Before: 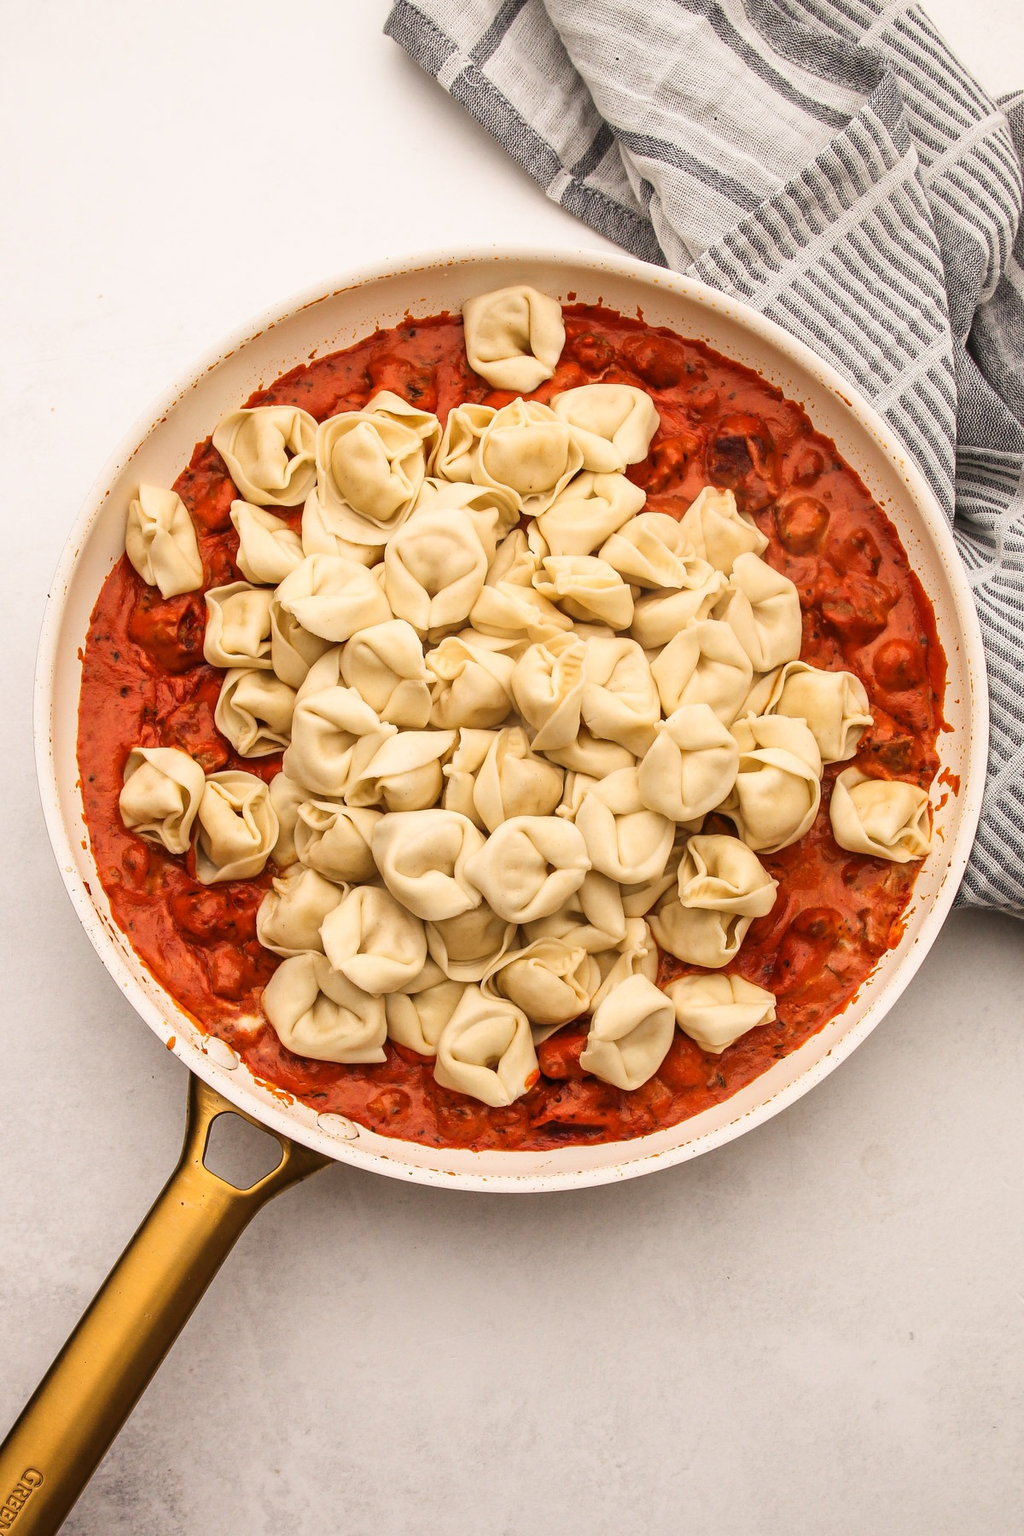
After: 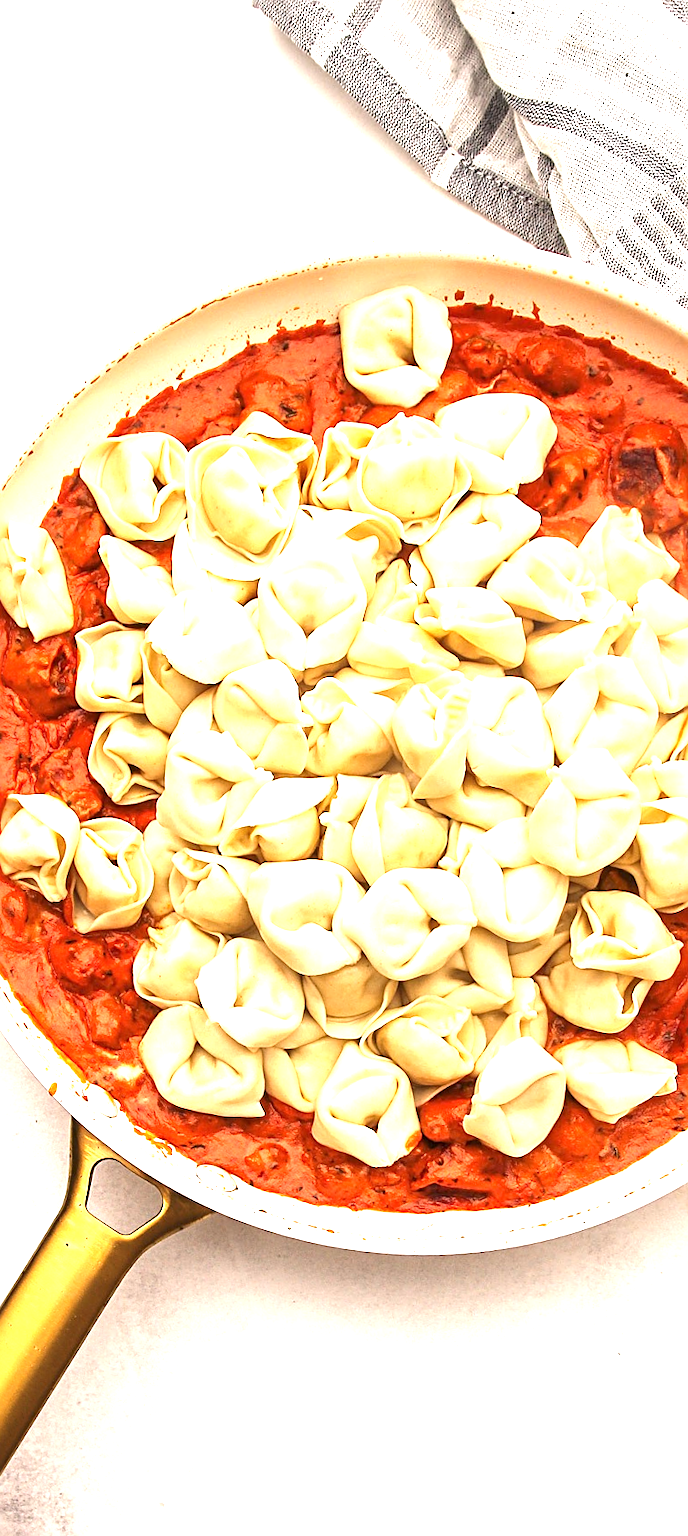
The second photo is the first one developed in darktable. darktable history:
sharpen: on, module defaults
crop and rotate: left 8.786%, right 24.548%
exposure: black level correction 0, exposure 1.45 EV, compensate exposure bias true, compensate highlight preservation false
rotate and perspective: rotation 0.062°, lens shift (vertical) 0.115, lens shift (horizontal) -0.133, crop left 0.047, crop right 0.94, crop top 0.061, crop bottom 0.94
